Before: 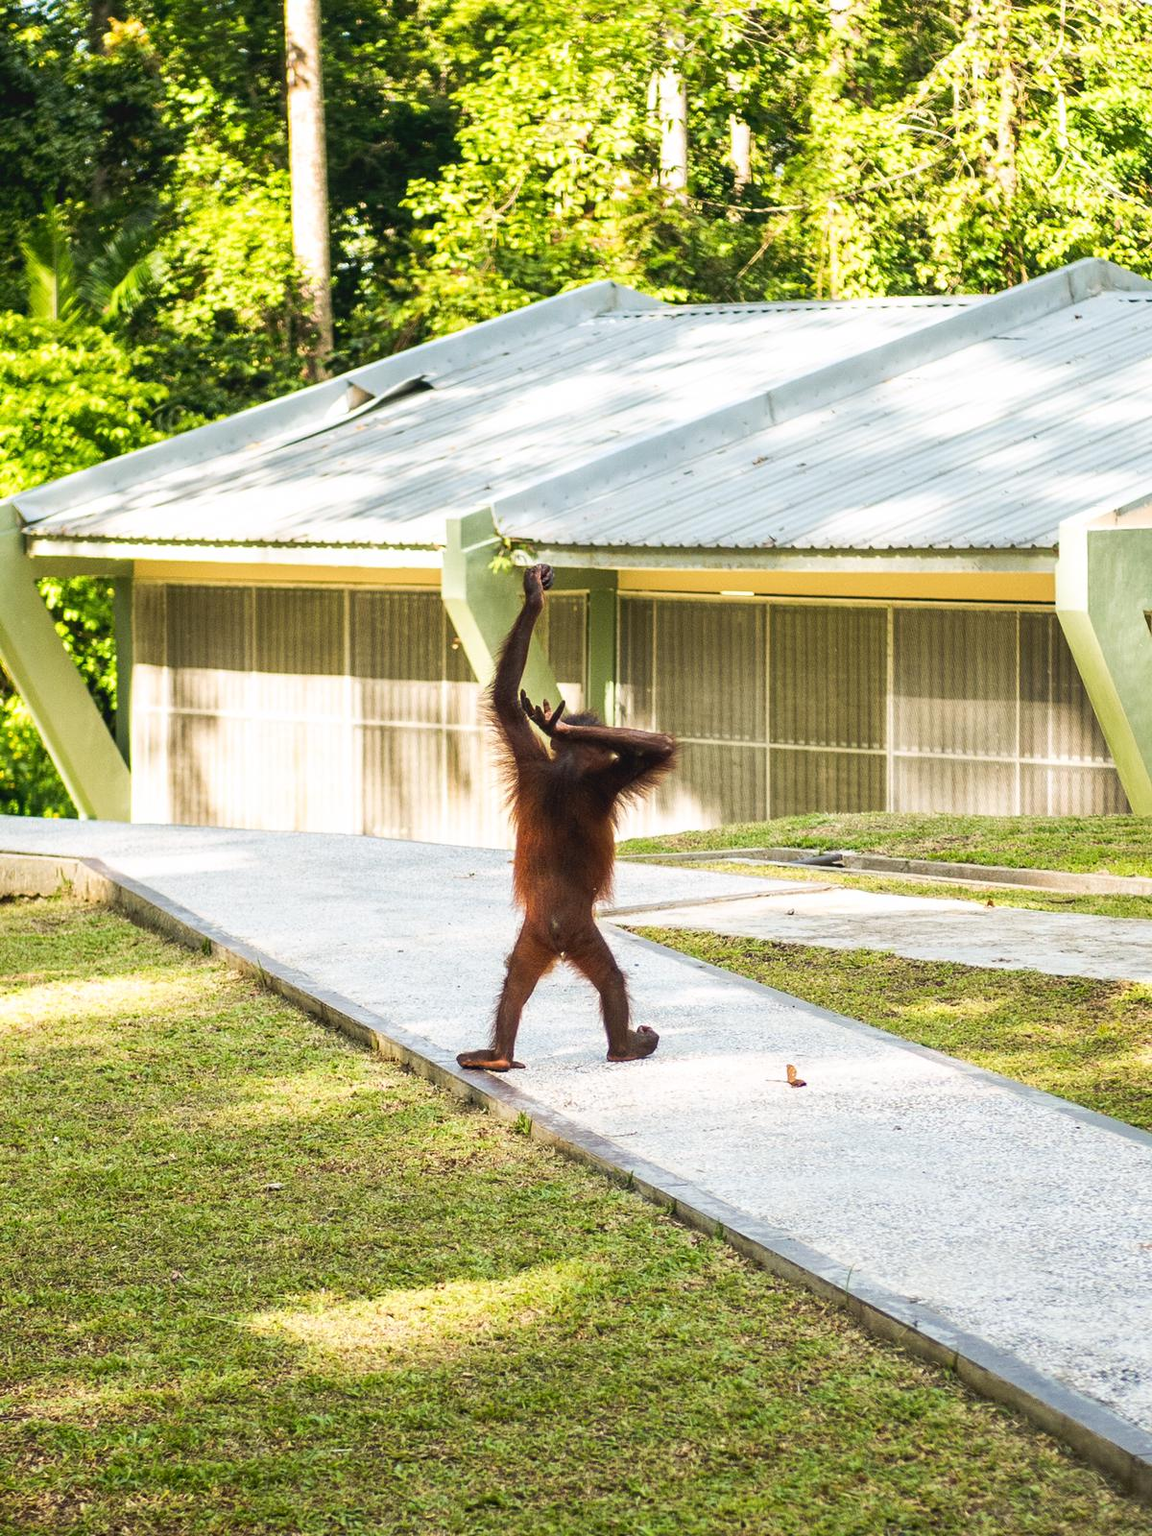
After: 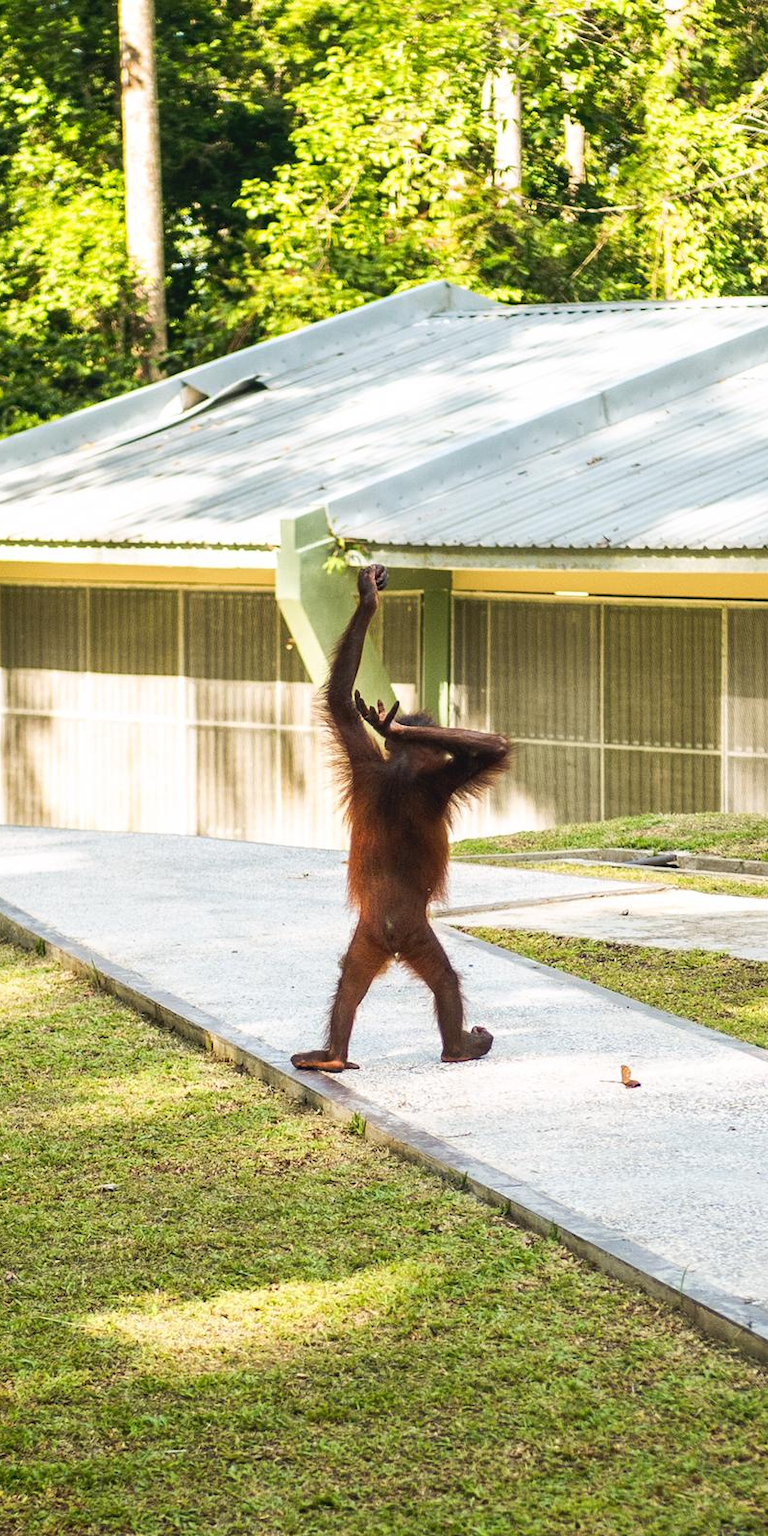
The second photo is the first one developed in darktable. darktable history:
crop and rotate: left 14.429%, right 18.824%
